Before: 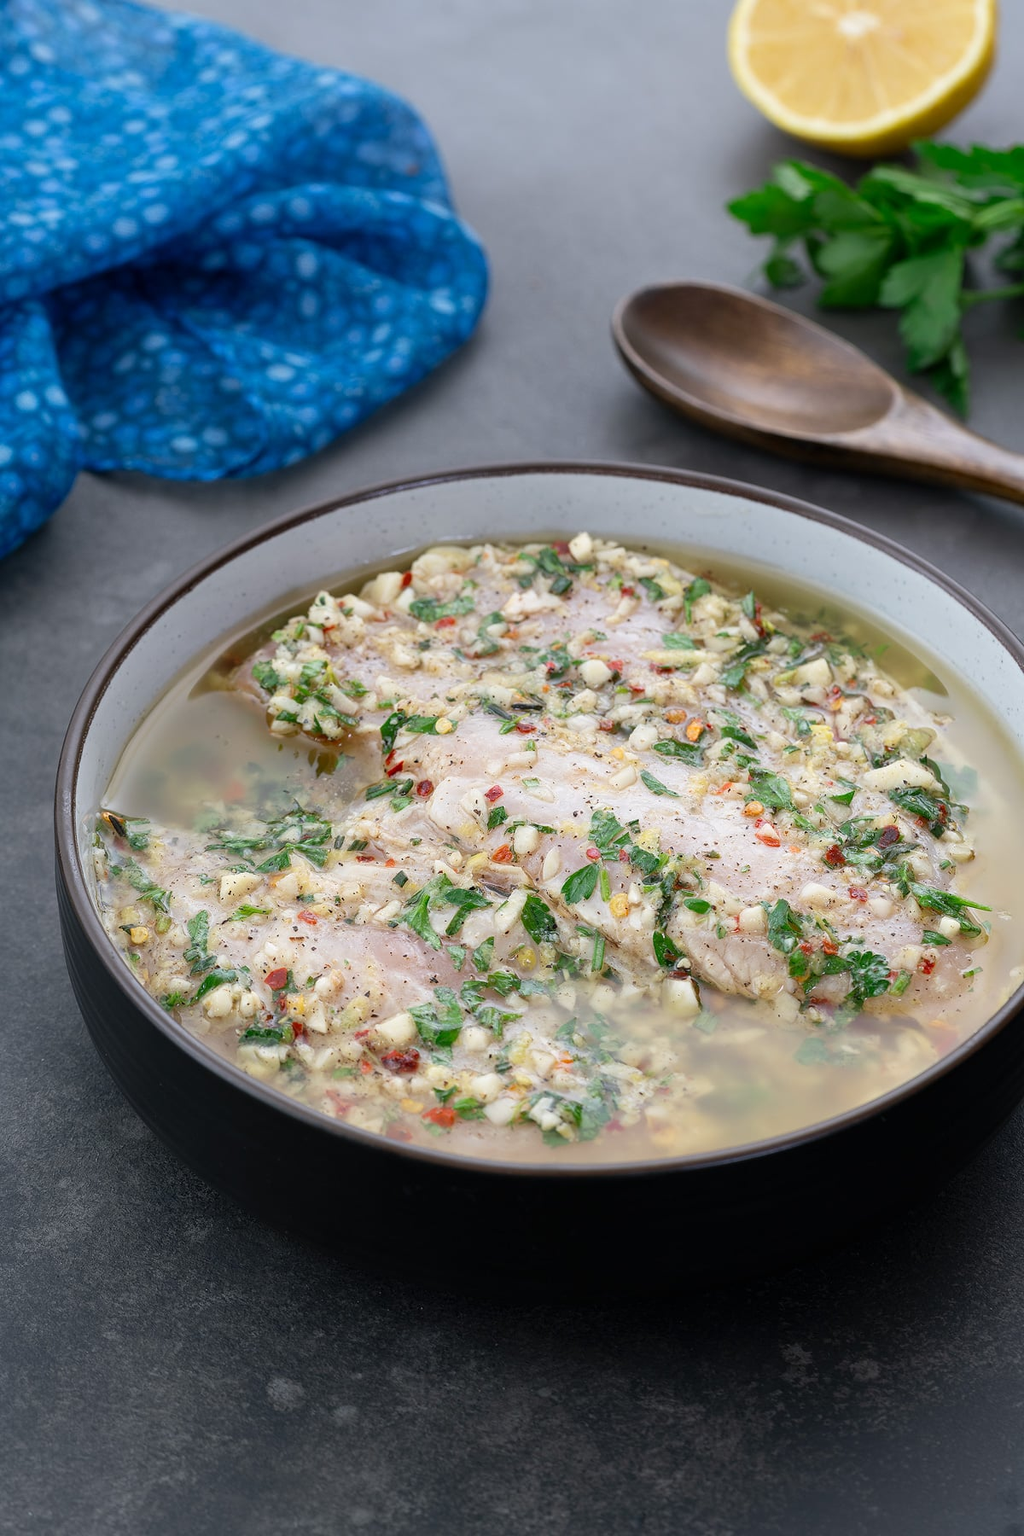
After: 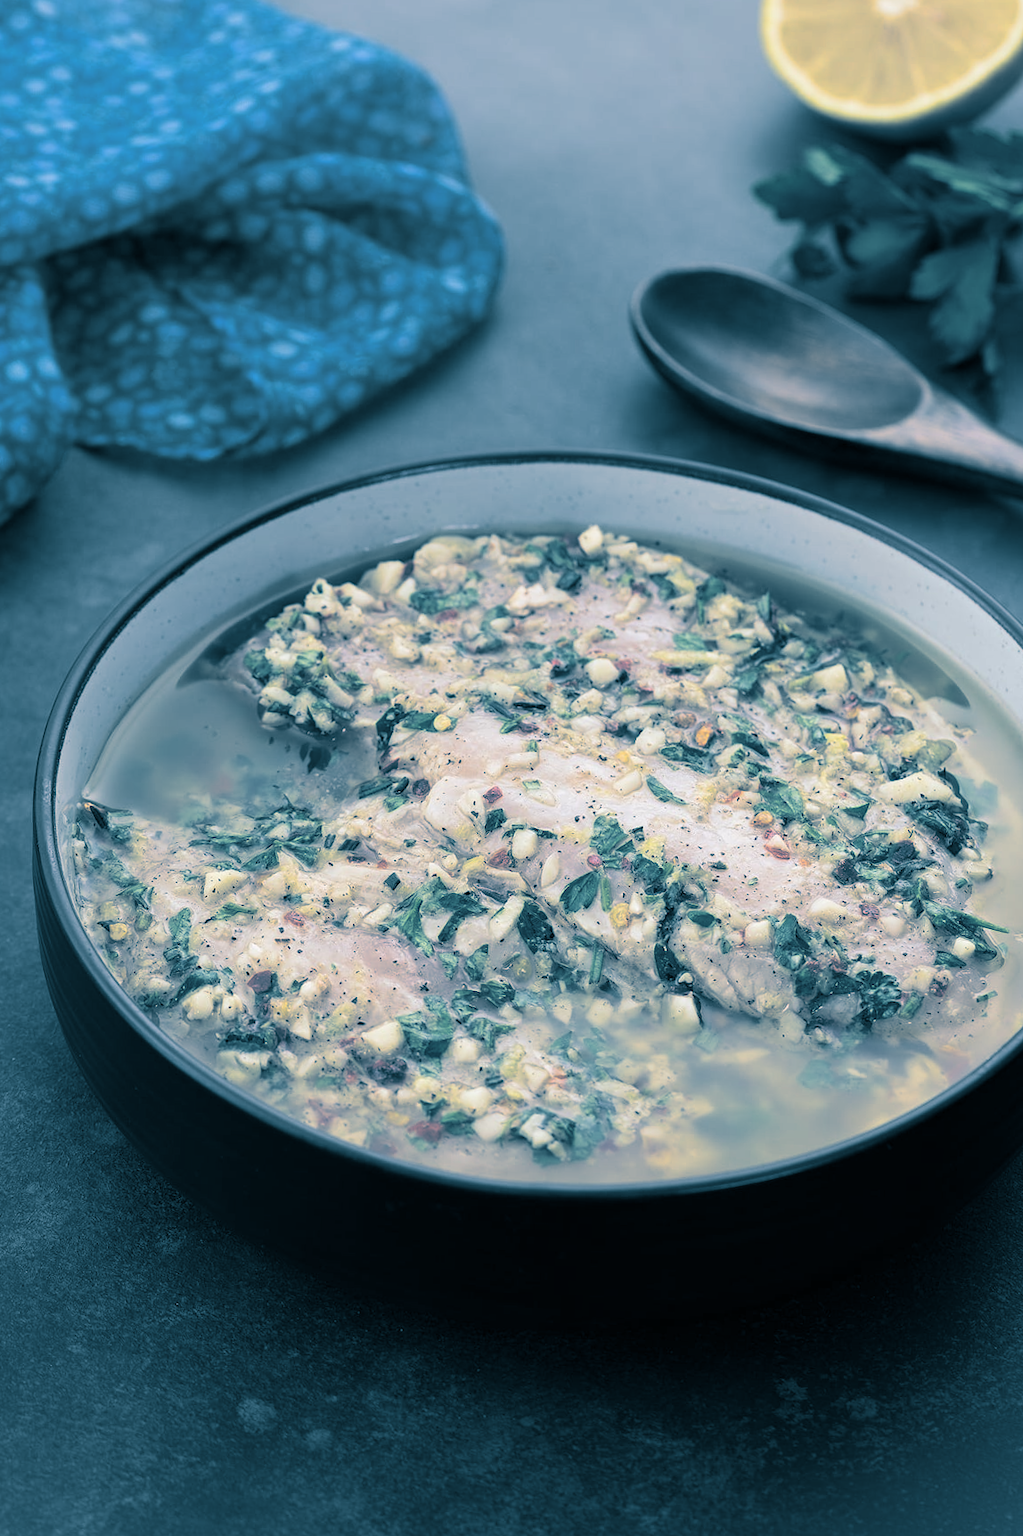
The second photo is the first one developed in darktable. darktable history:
split-toning: shadows › hue 212.4°, balance -70
crop and rotate: angle -1.69°
